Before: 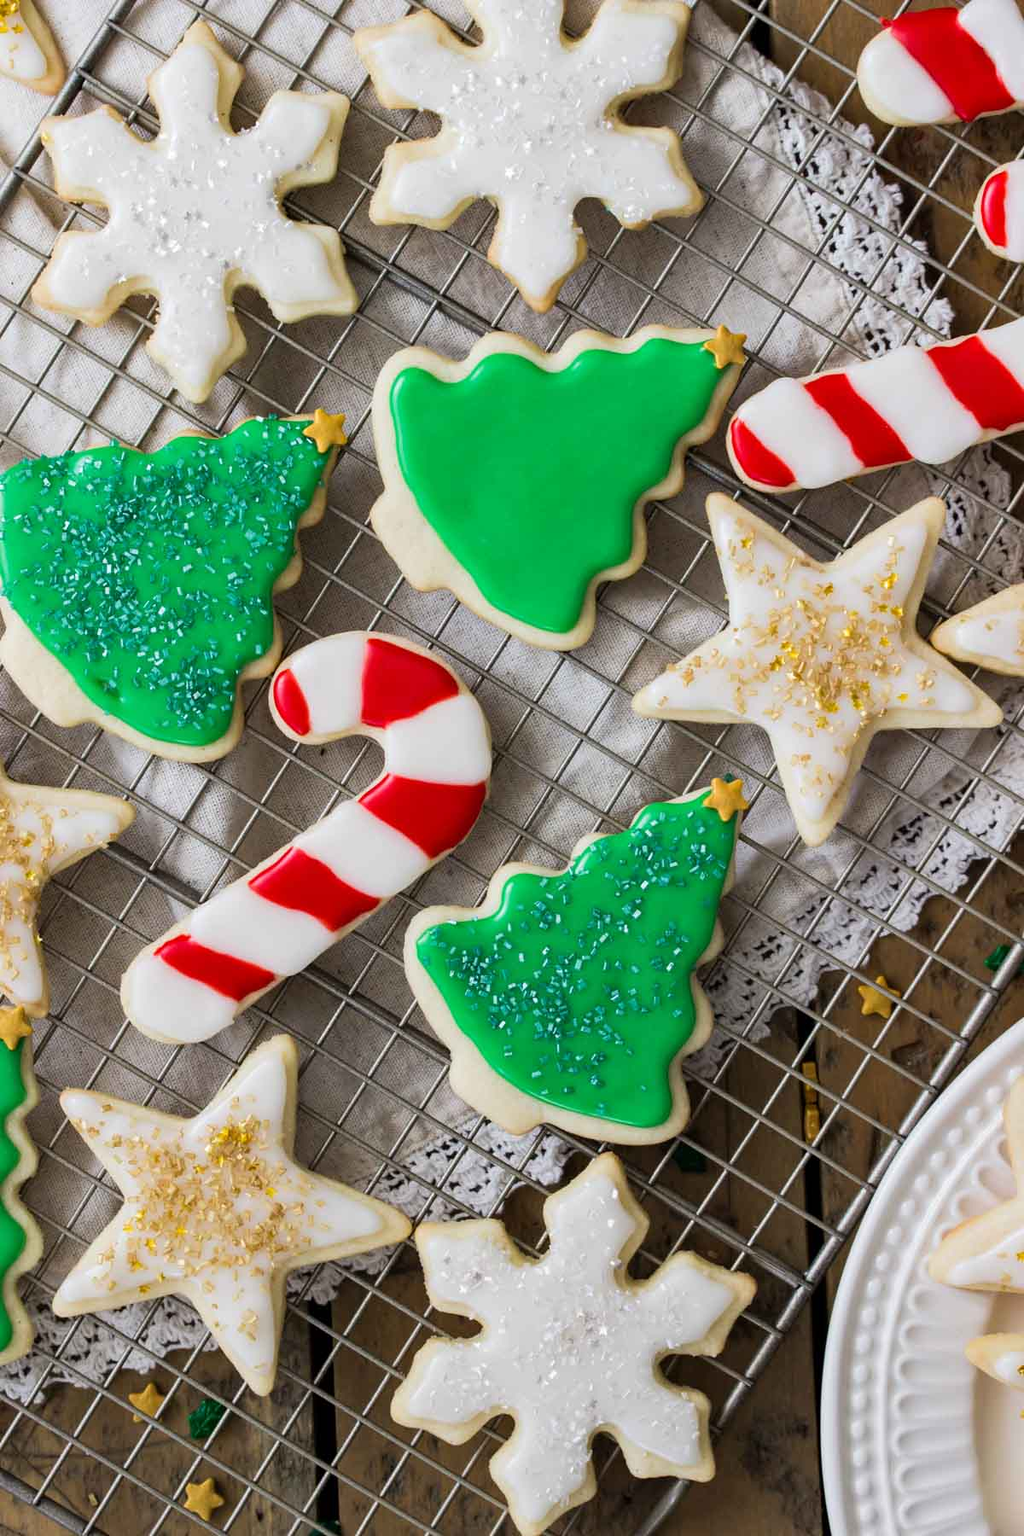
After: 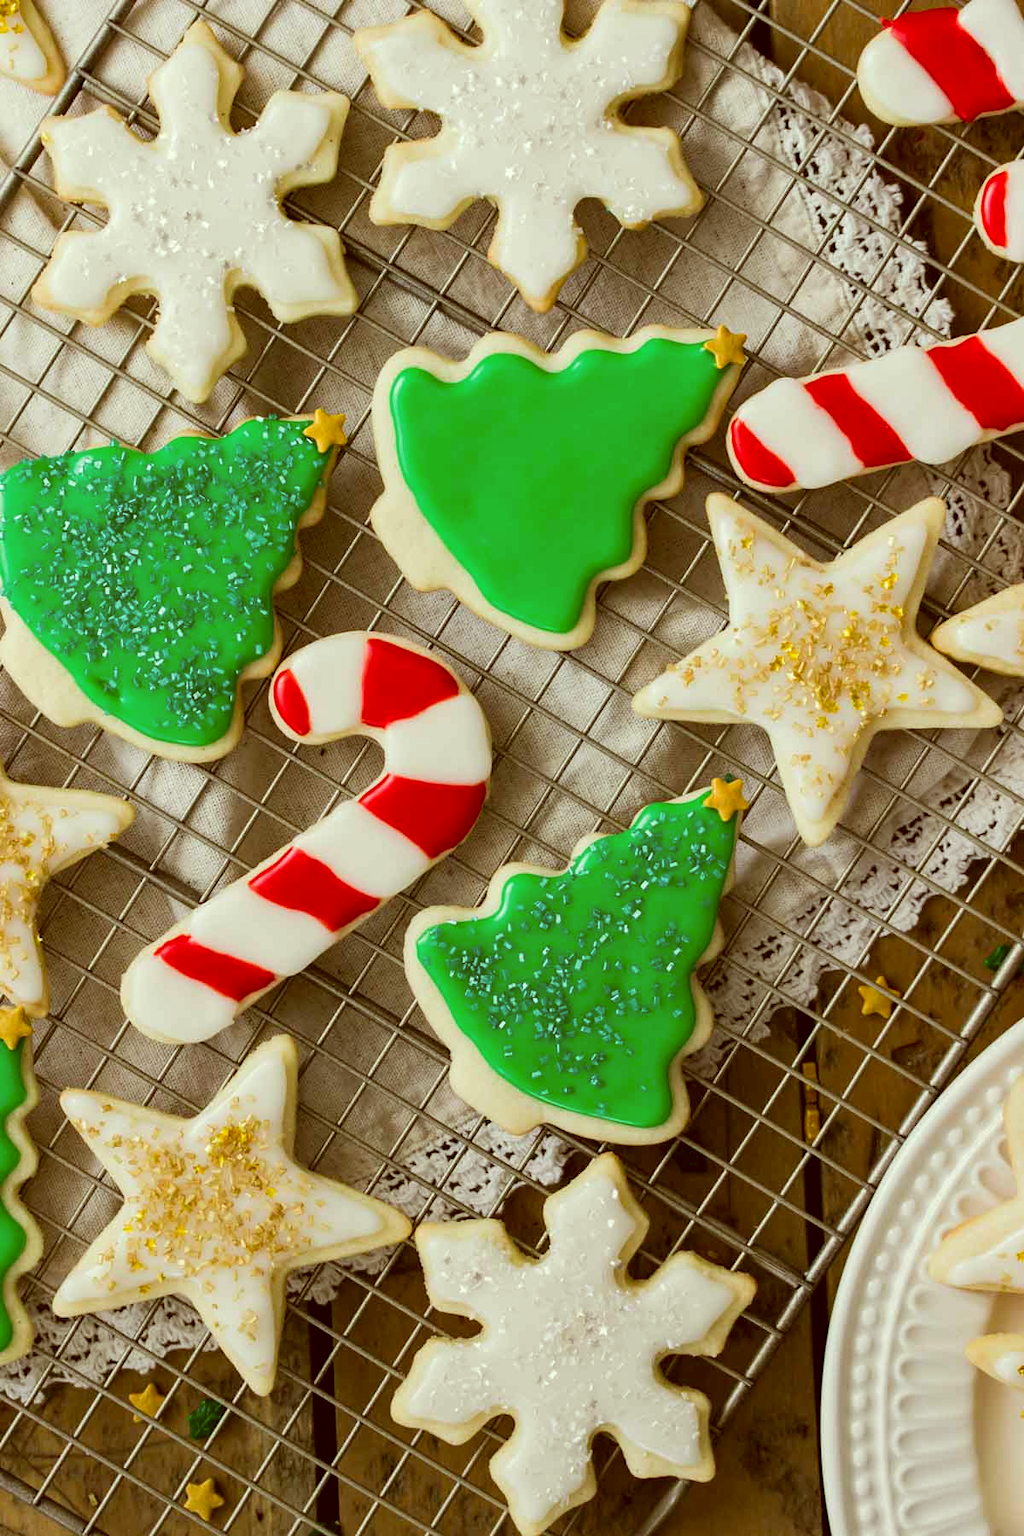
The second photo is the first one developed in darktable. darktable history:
color correction: highlights a* -6.03, highlights b* 9.63, shadows a* 9.98, shadows b* 24
